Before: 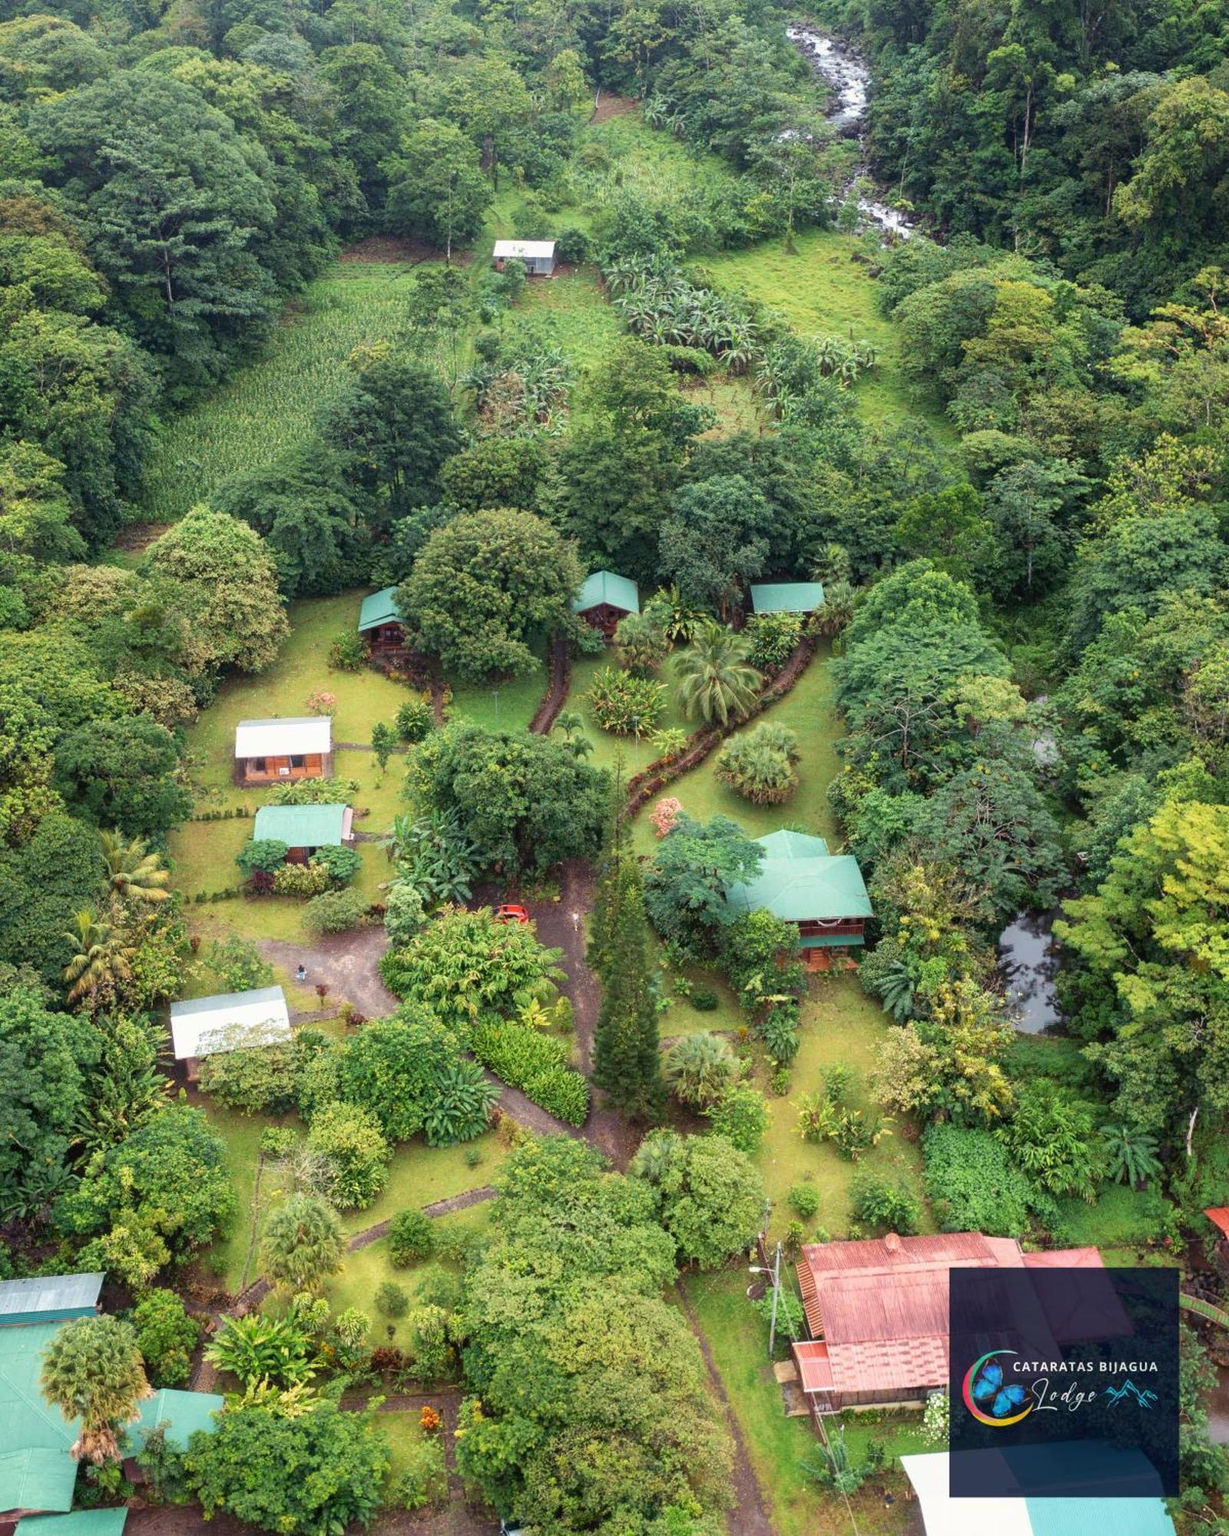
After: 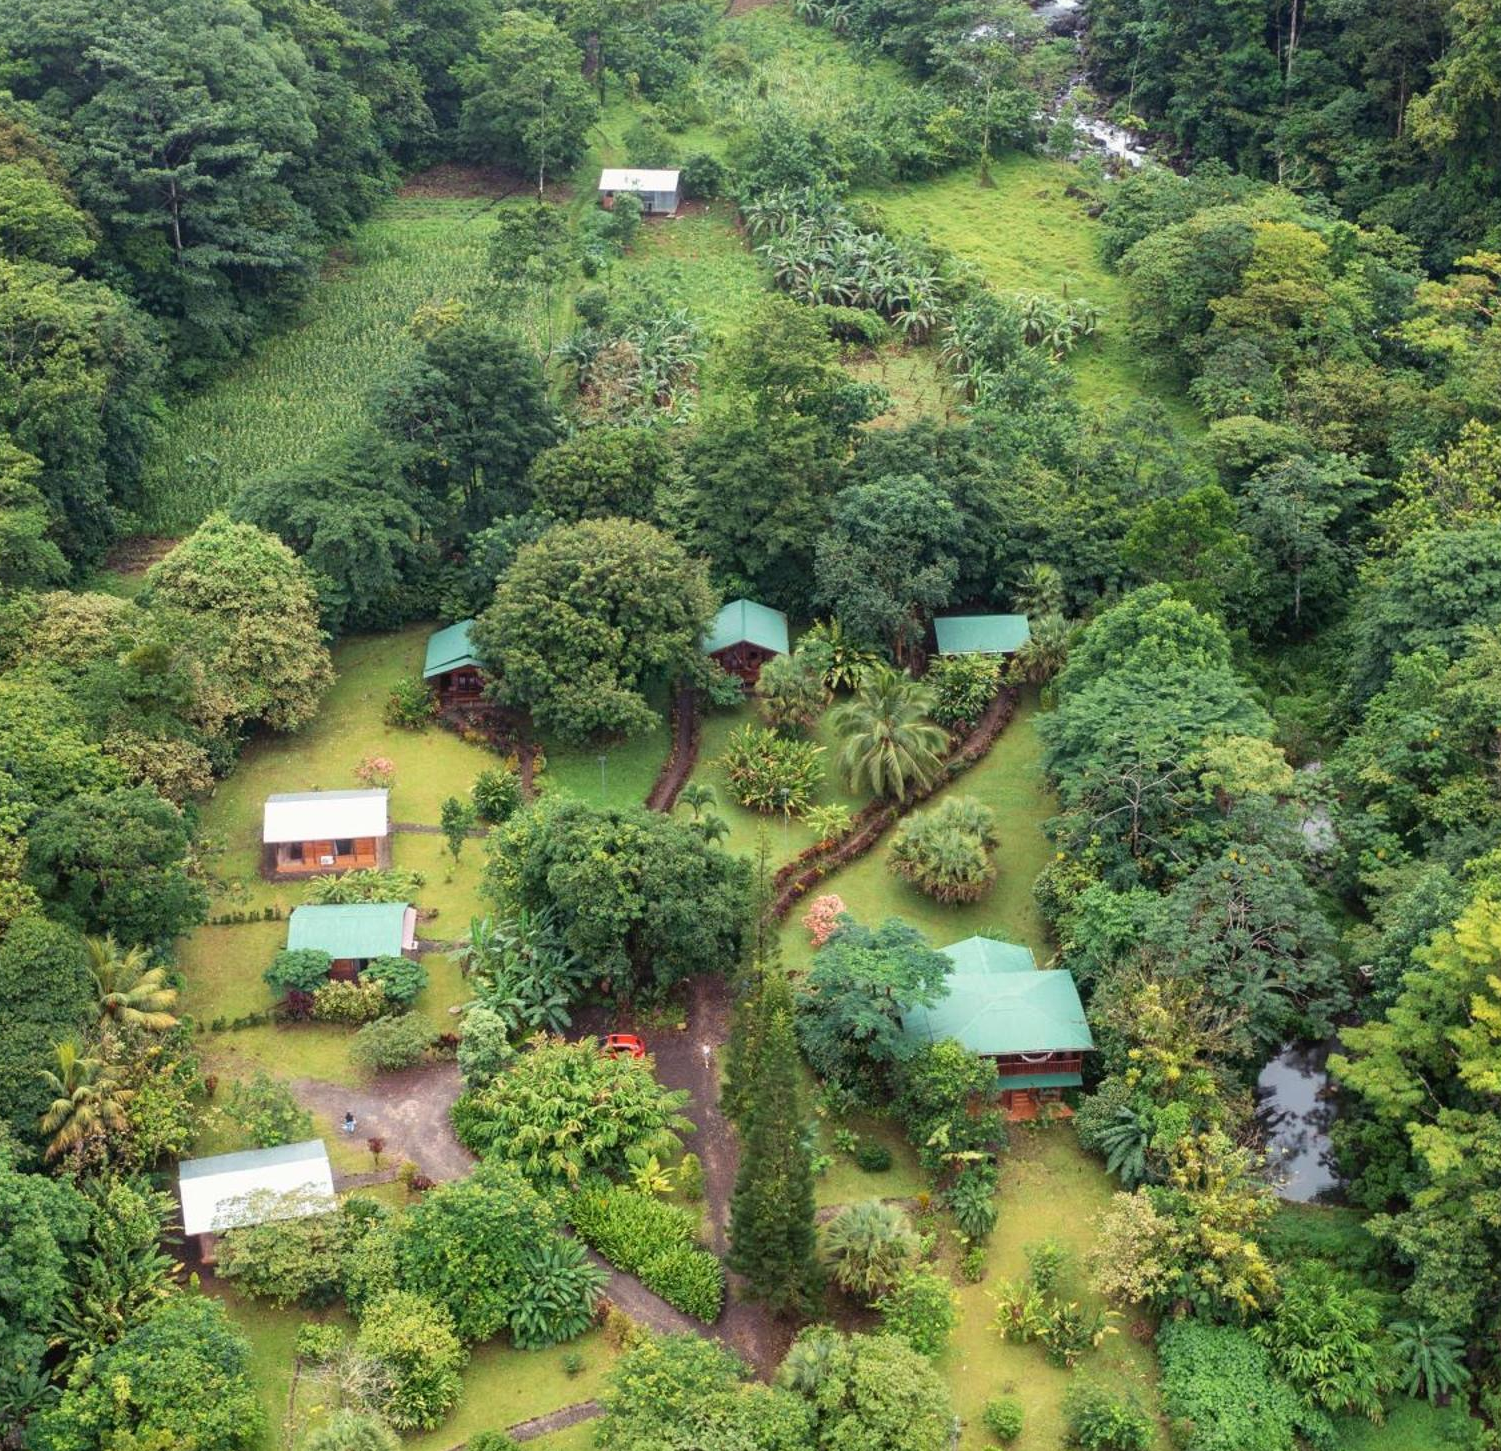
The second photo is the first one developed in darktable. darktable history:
crop: left 2.702%, top 7.216%, right 3.454%, bottom 20.216%
